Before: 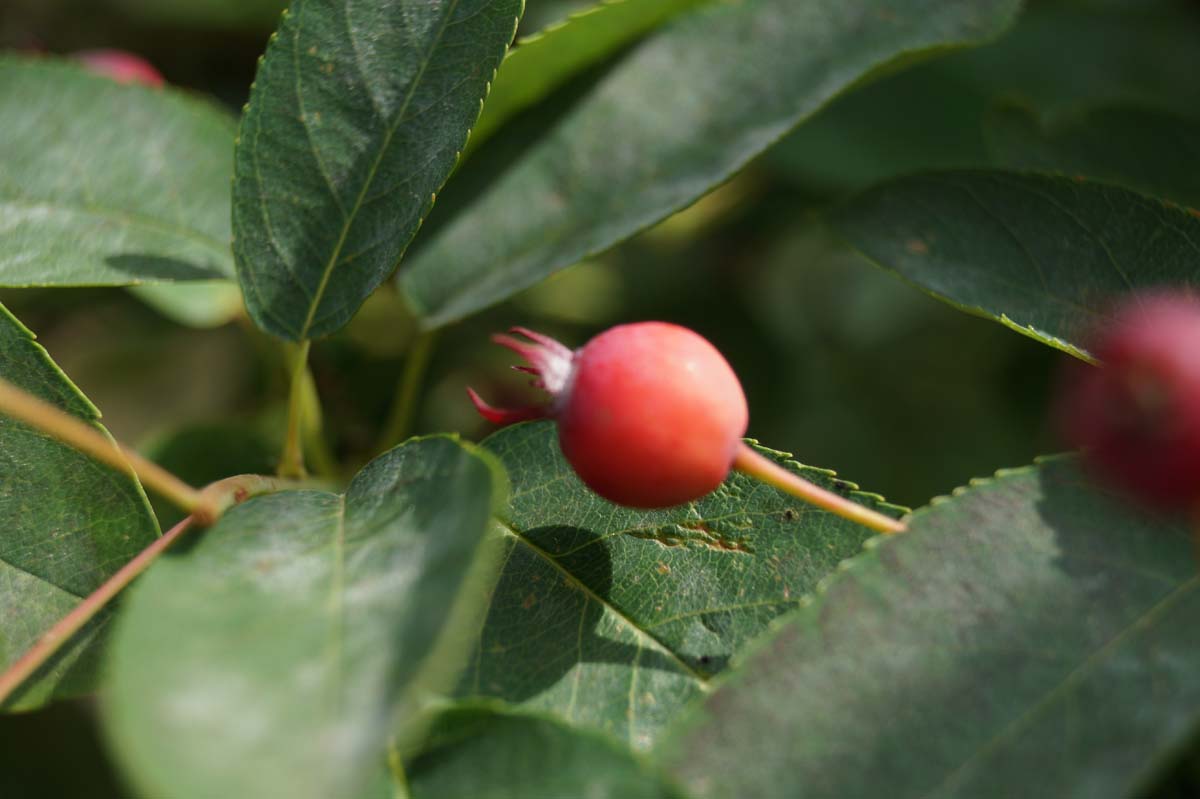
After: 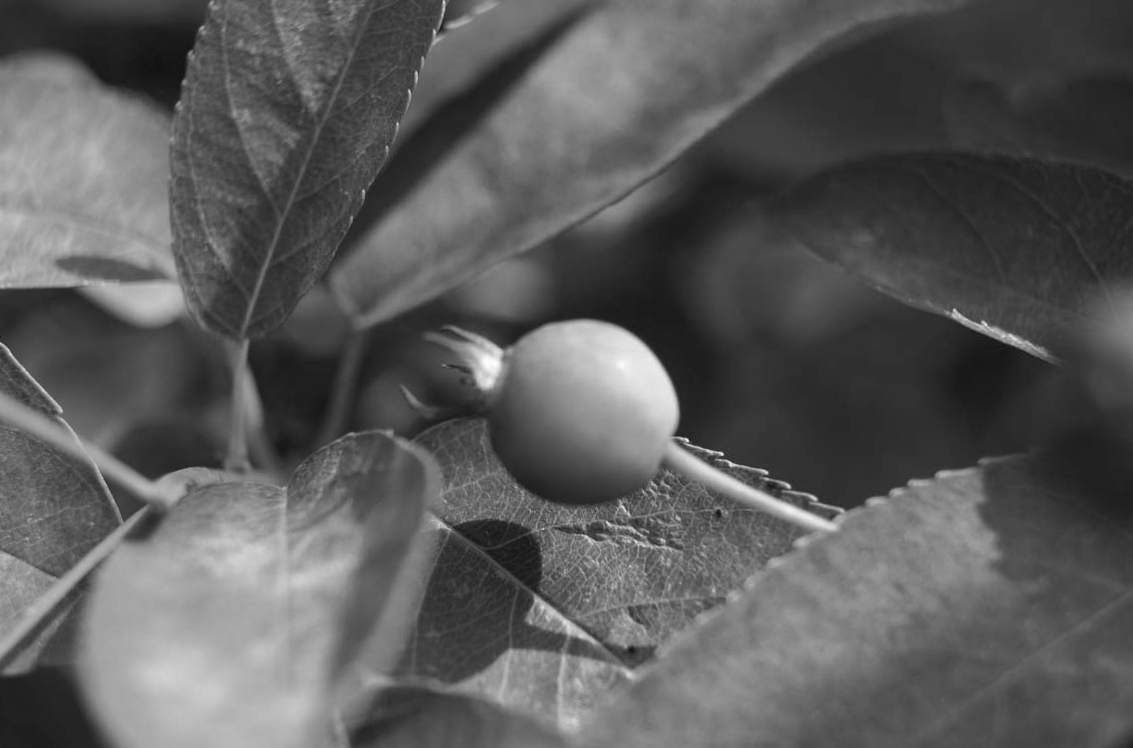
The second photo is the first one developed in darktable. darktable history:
rotate and perspective: rotation 0.062°, lens shift (vertical) 0.115, lens shift (horizontal) -0.133, crop left 0.047, crop right 0.94, crop top 0.061, crop bottom 0.94
exposure: black level correction 0, exposure 0.5 EV, compensate highlight preservation false
monochrome: a 14.95, b -89.96
